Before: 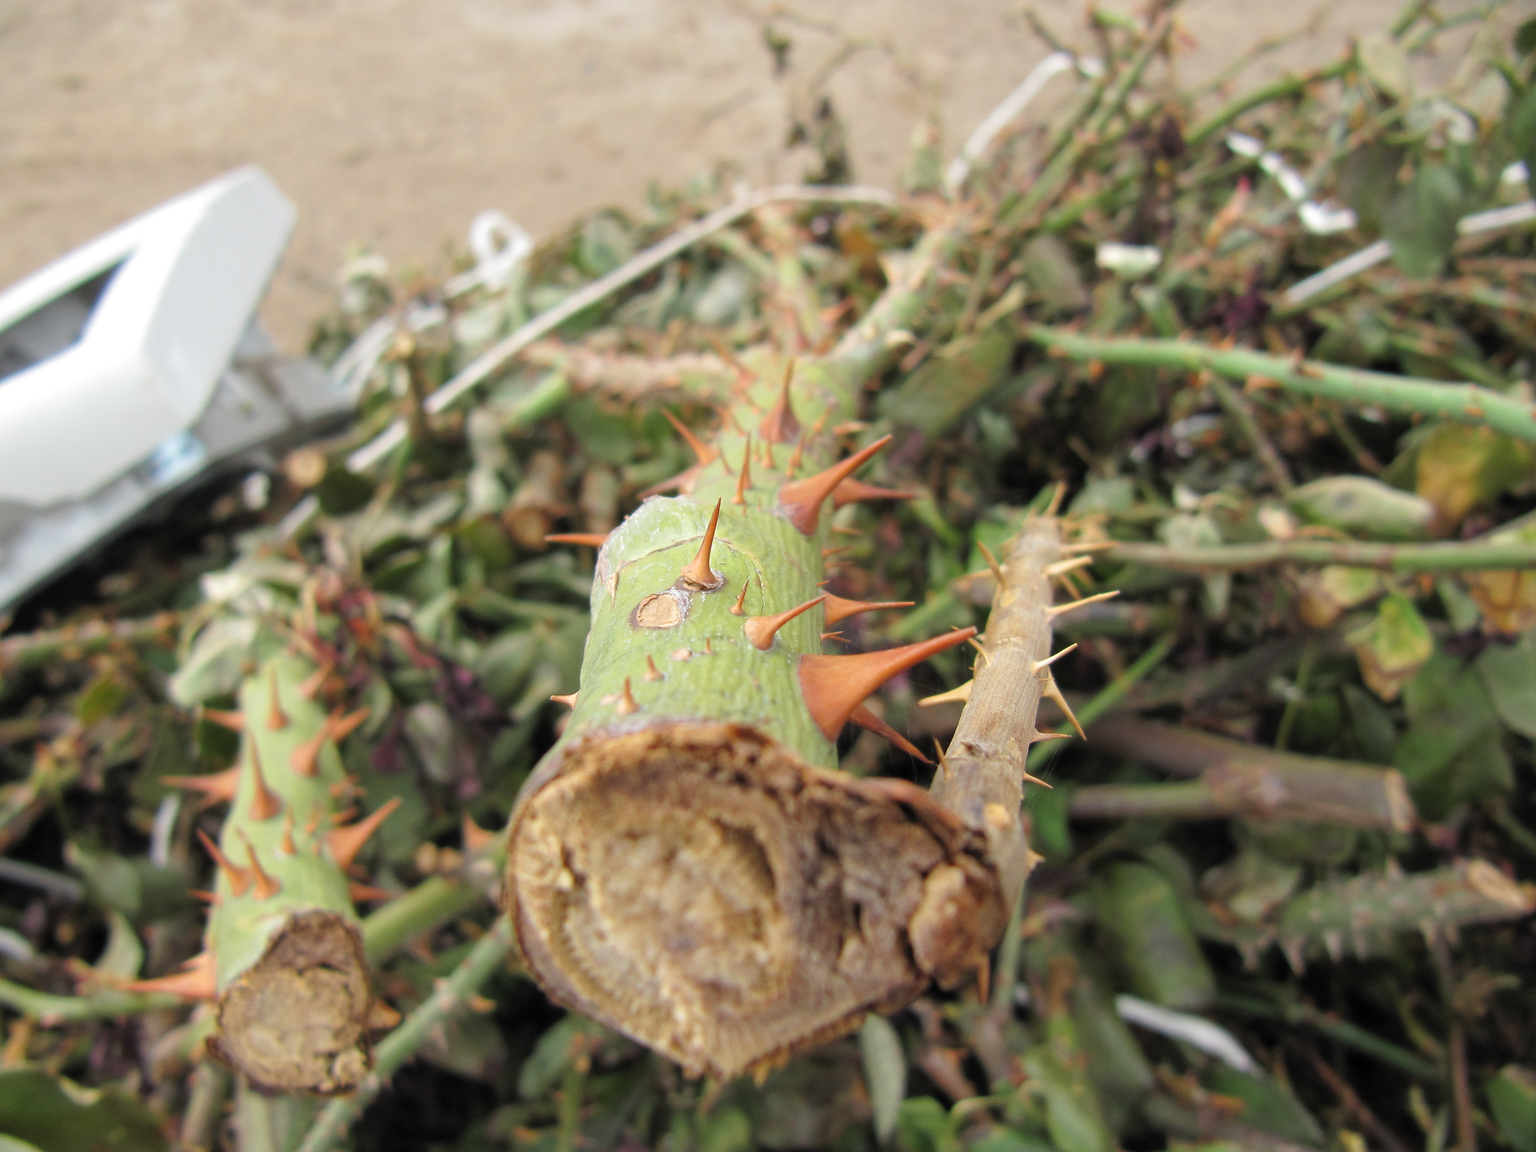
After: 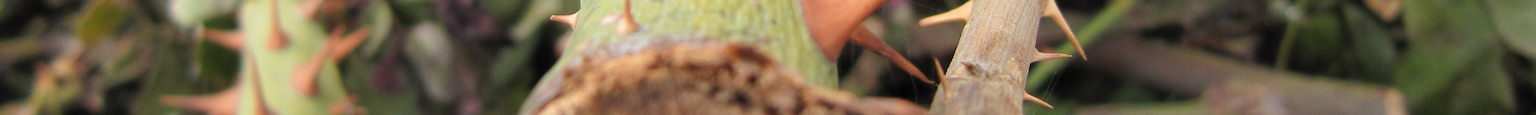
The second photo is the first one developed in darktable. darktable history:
crop and rotate: top 59.084%, bottom 30.916%
color zones: curves: ch1 [(0, 0.455) (0.063, 0.455) (0.286, 0.495) (0.429, 0.5) (0.571, 0.5) (0.714, 0.5) (0.857, 0.5) (1, 0.455)]; ch2 [(0, 0.532) (0.063, 0.521) (0.233, 0.447) (0.429, 0.489) (0.571, 0.5) (0.714, 0.5) (0.857, 0.5) (1, 0.532)]
